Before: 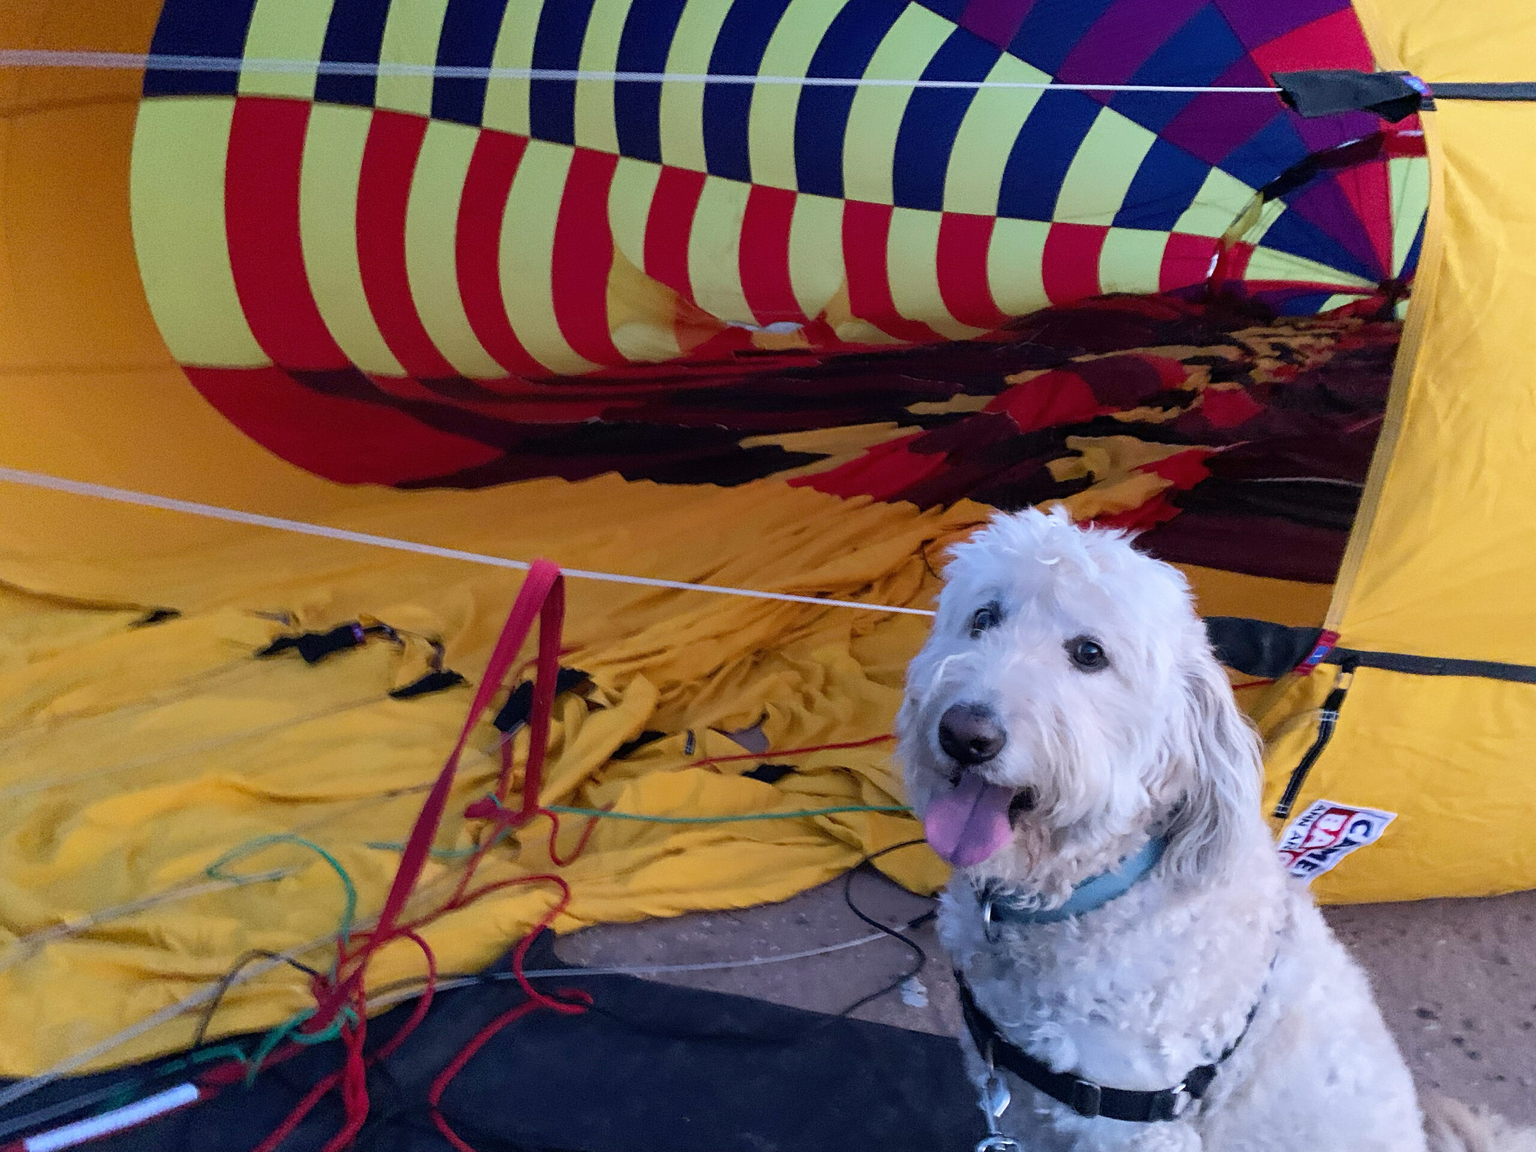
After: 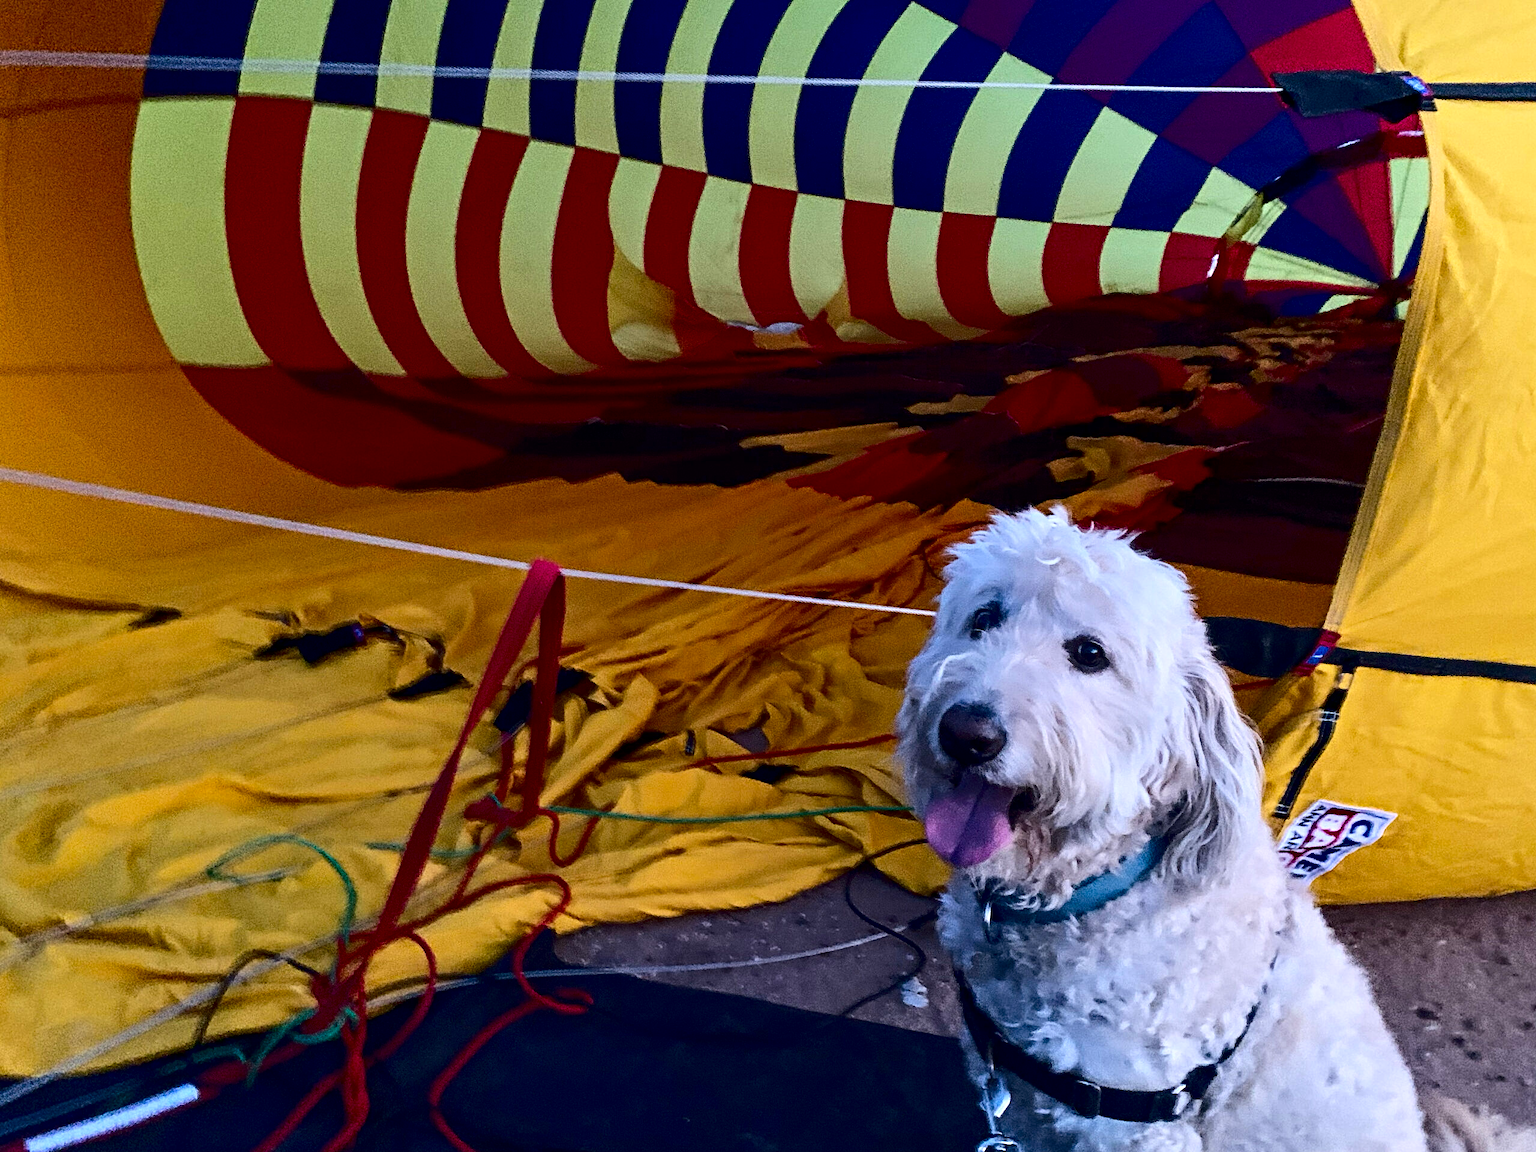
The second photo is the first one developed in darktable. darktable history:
contrast equalizer: y [[0.5, 0.542, 0.583, 0.625, 0.667, 0.708], [0.5 ×6], [0.5 ×6], [0 ×6], [0 ×6]], mix 0.602
contrast brightness saturation: contrast 0.221, brightness -0.19, saturation 0.237
